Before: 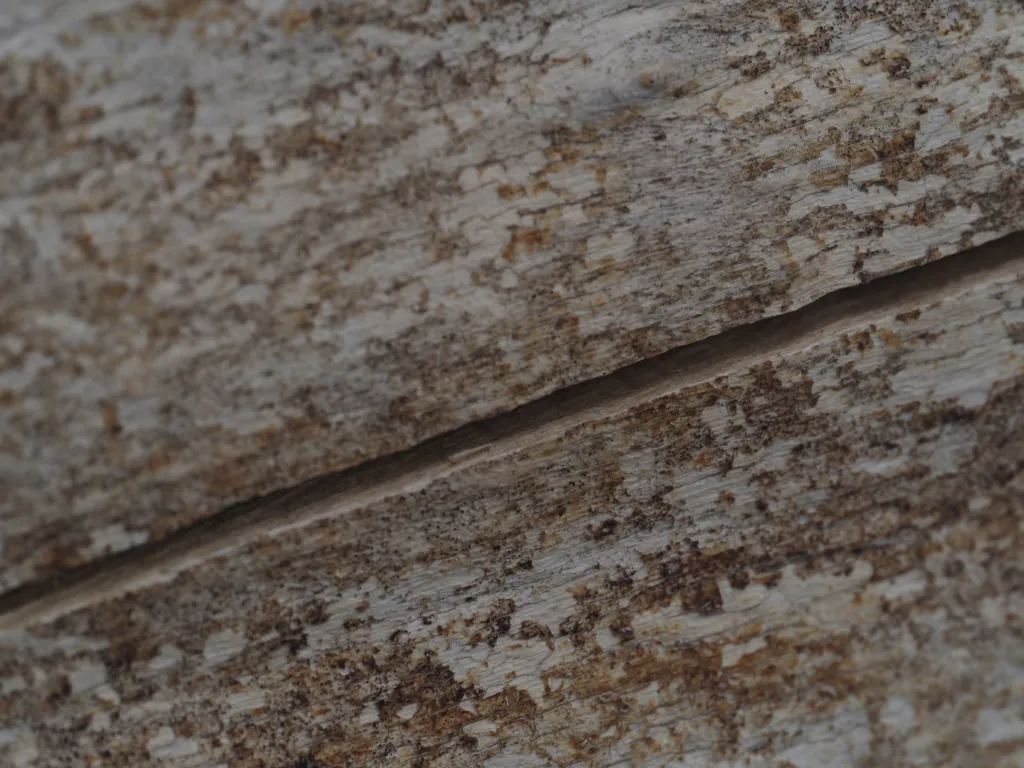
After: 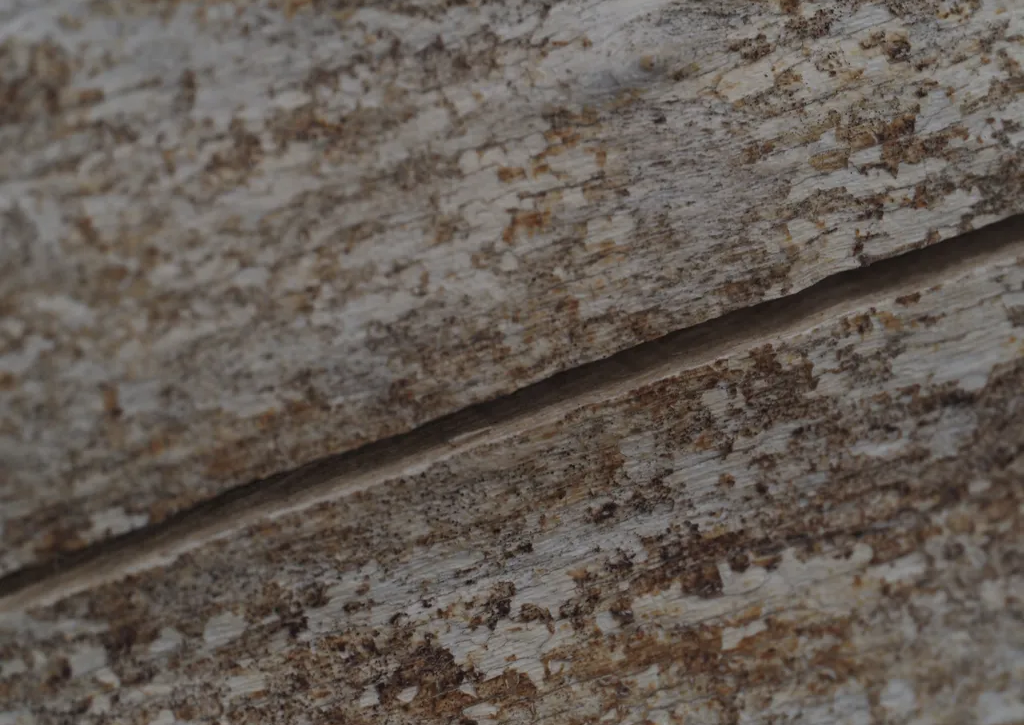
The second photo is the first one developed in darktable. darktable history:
crop and rotate: top 2.311%, bottom 3.273%
